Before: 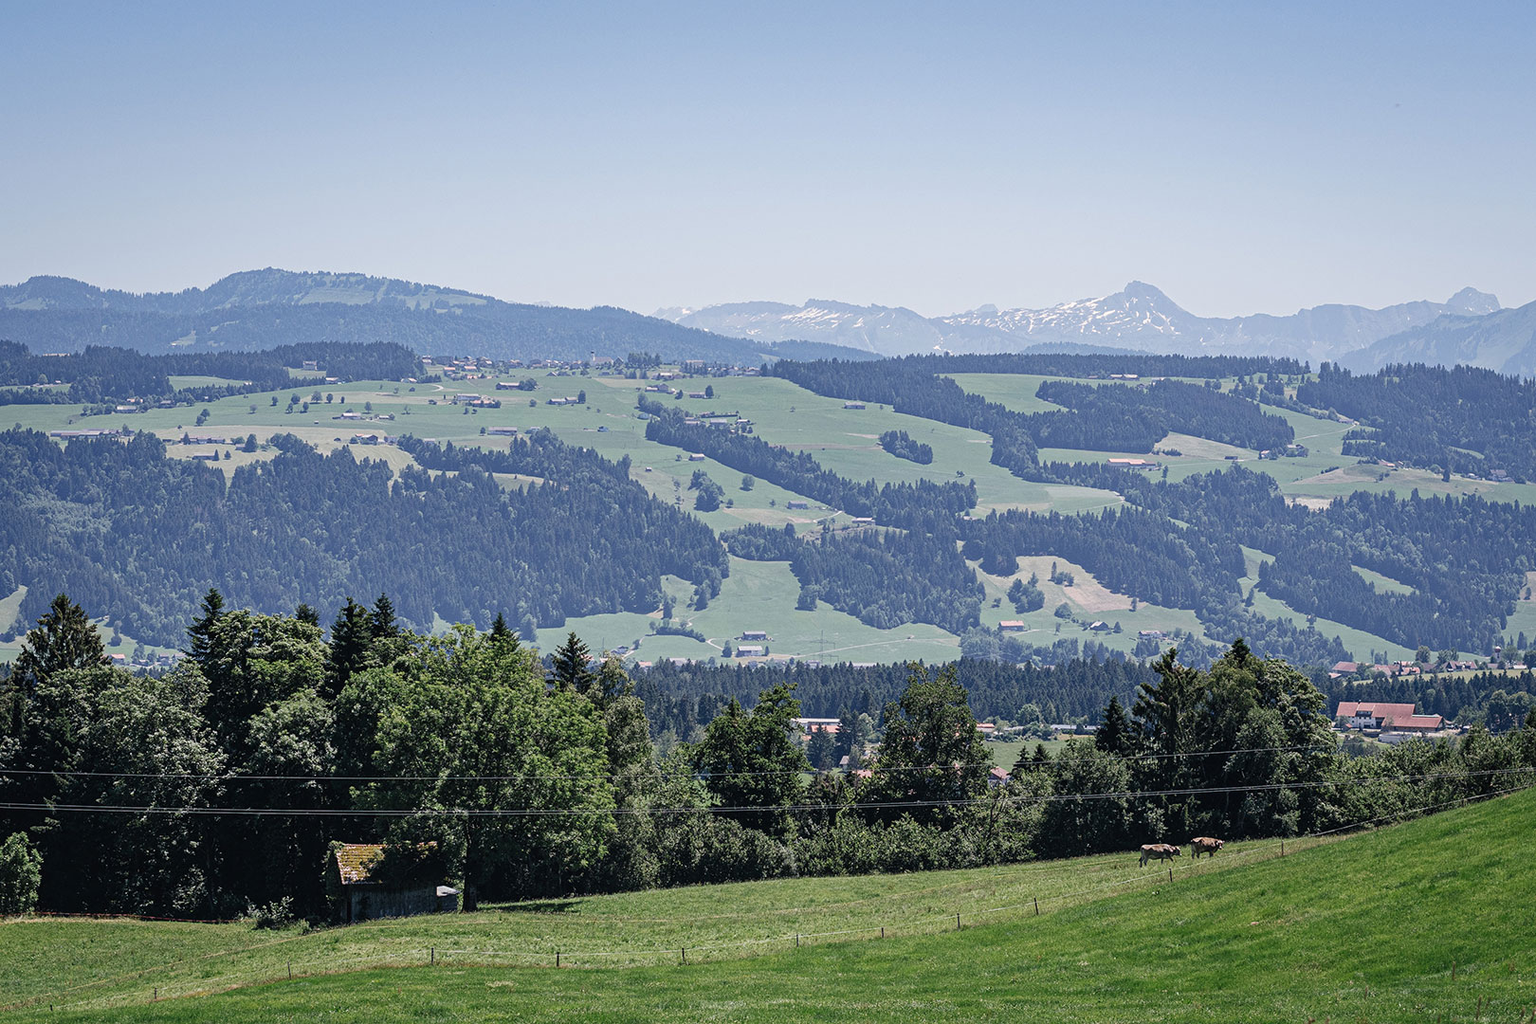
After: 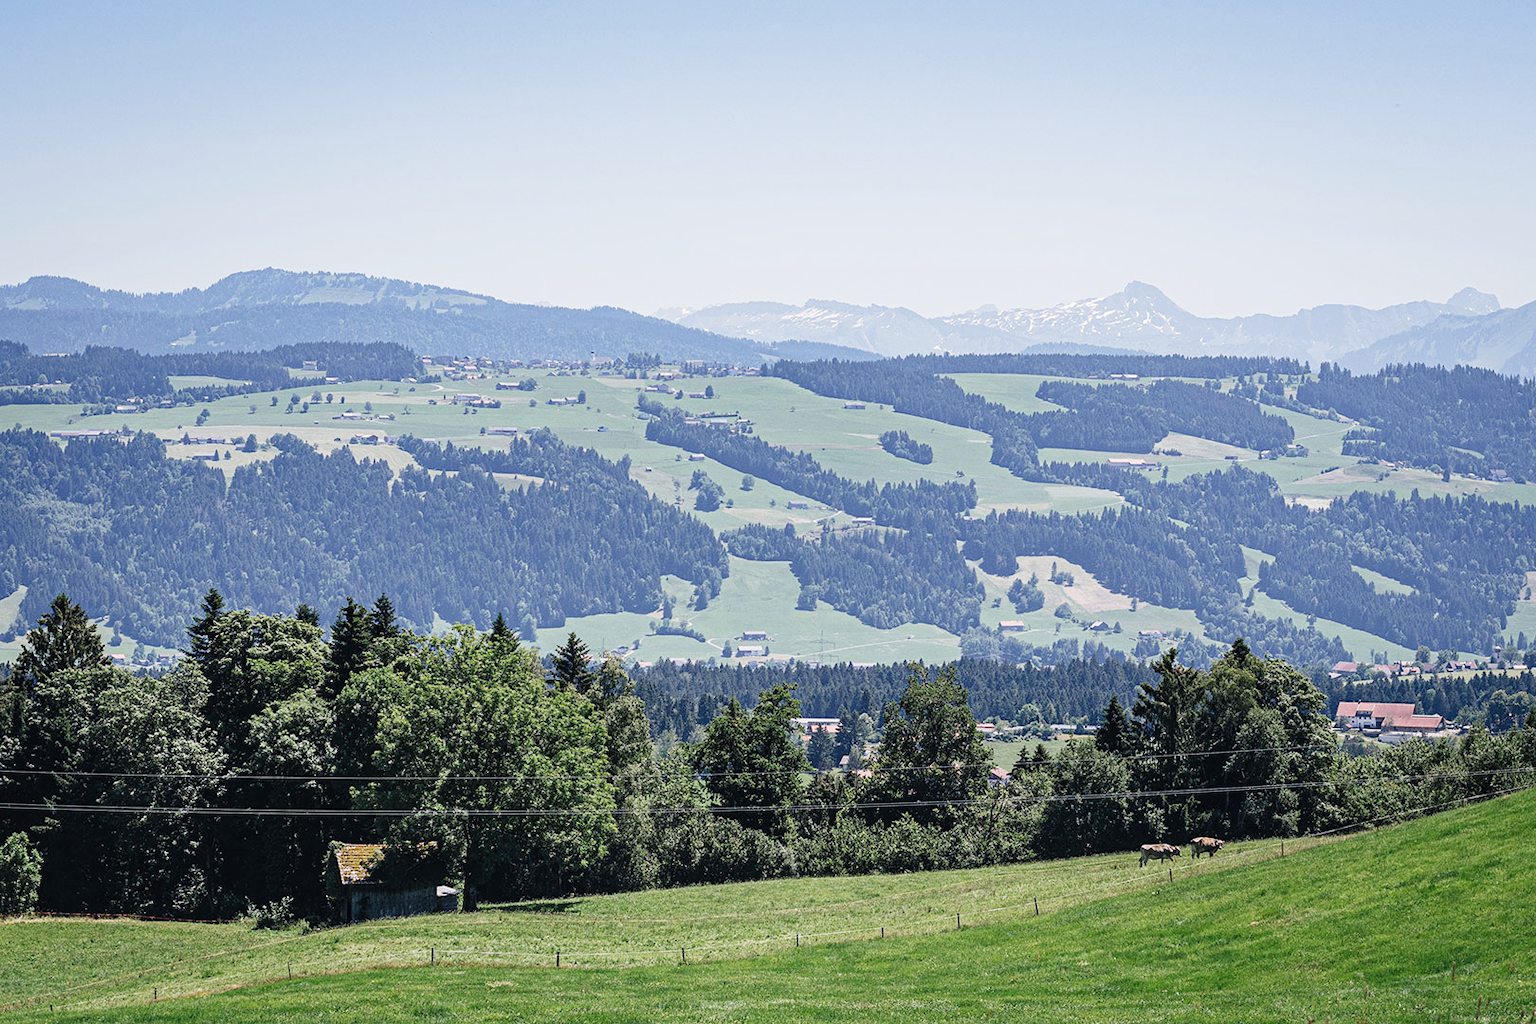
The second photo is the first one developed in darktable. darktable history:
tone curve: curves: ch0 [(0, 0) (0.739, 0.837) (1, 1)]; ch1 [(0, 0) (0.226, 0.261) (0.383, 0.397) (0.462, 0.473) (0.498, 0.502) (0.521, 0.52) (0.578, 0.57) (1, 1)]; ch2 [(0, 0) (0.438, 0.456) (0.5, 0.5) (0.547, 0.557) (0.597, 0.58) (0.629, 0.603) (1, 1)], preserve colors none
